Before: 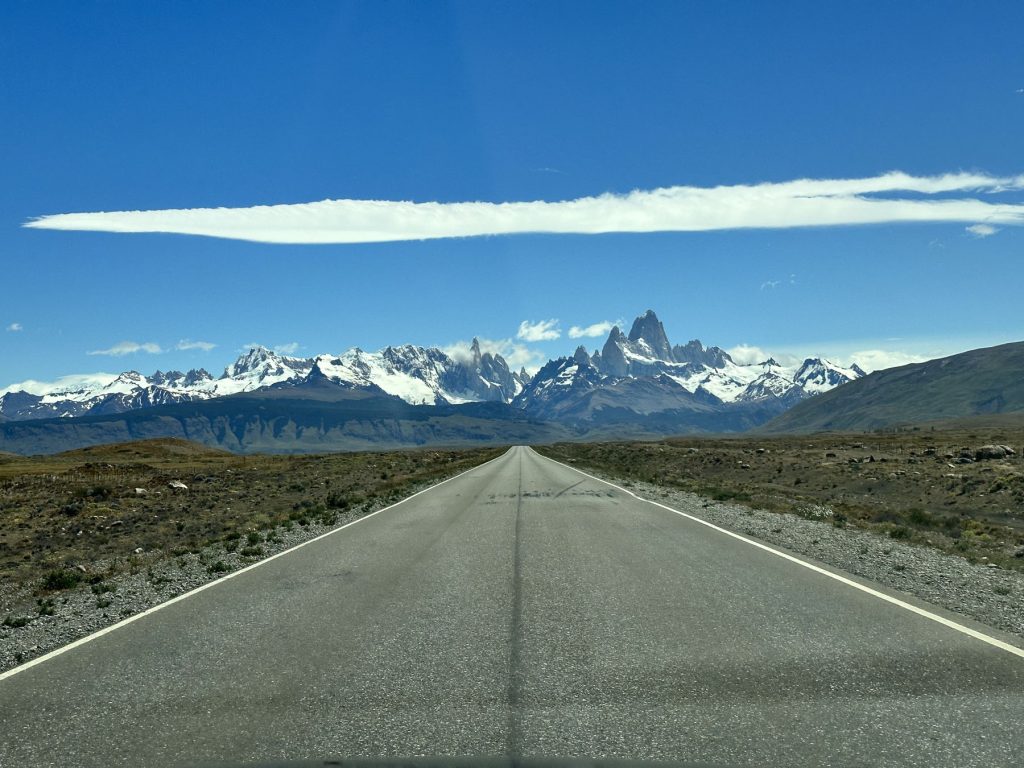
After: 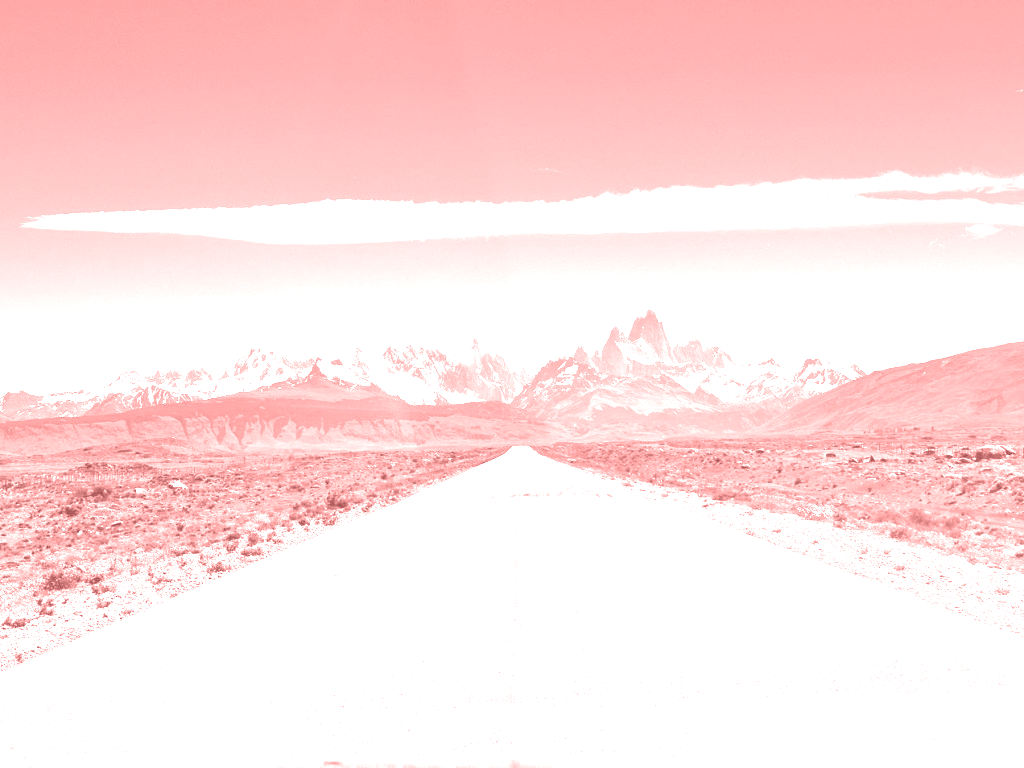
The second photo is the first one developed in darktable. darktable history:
exposure: exposure 2 EV, compensate exposure bias true, compensate highlight preservation false
colorize: saturation 51%, source mix 50.67%, lightness 50.67%
graduated density: density -3.9 EV
